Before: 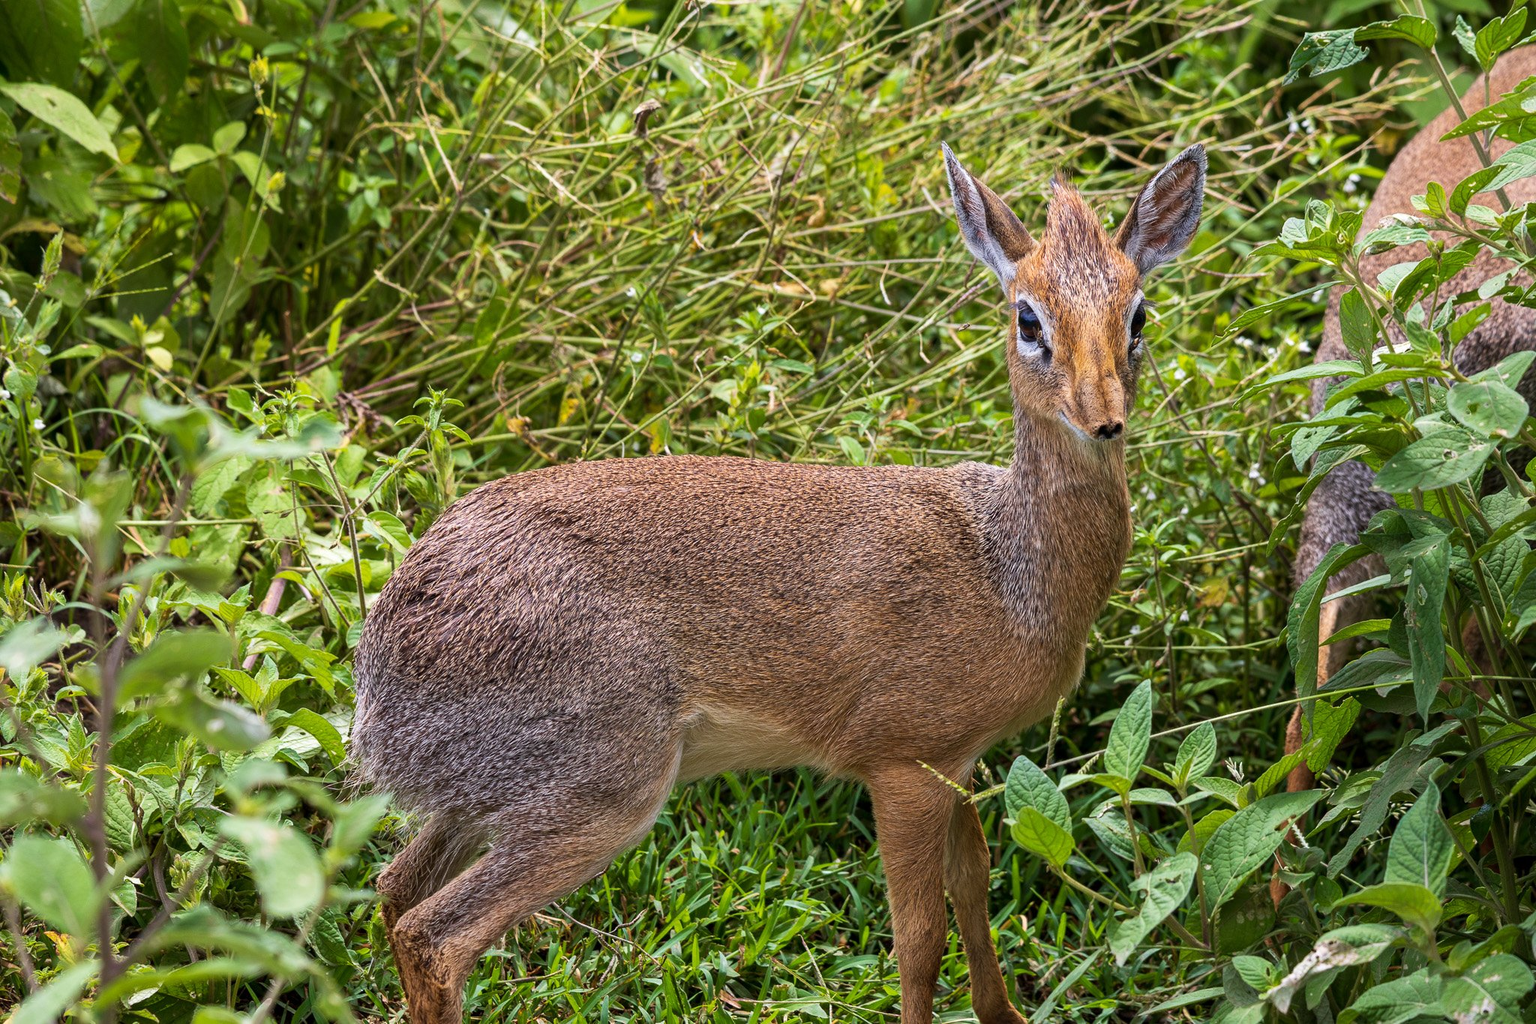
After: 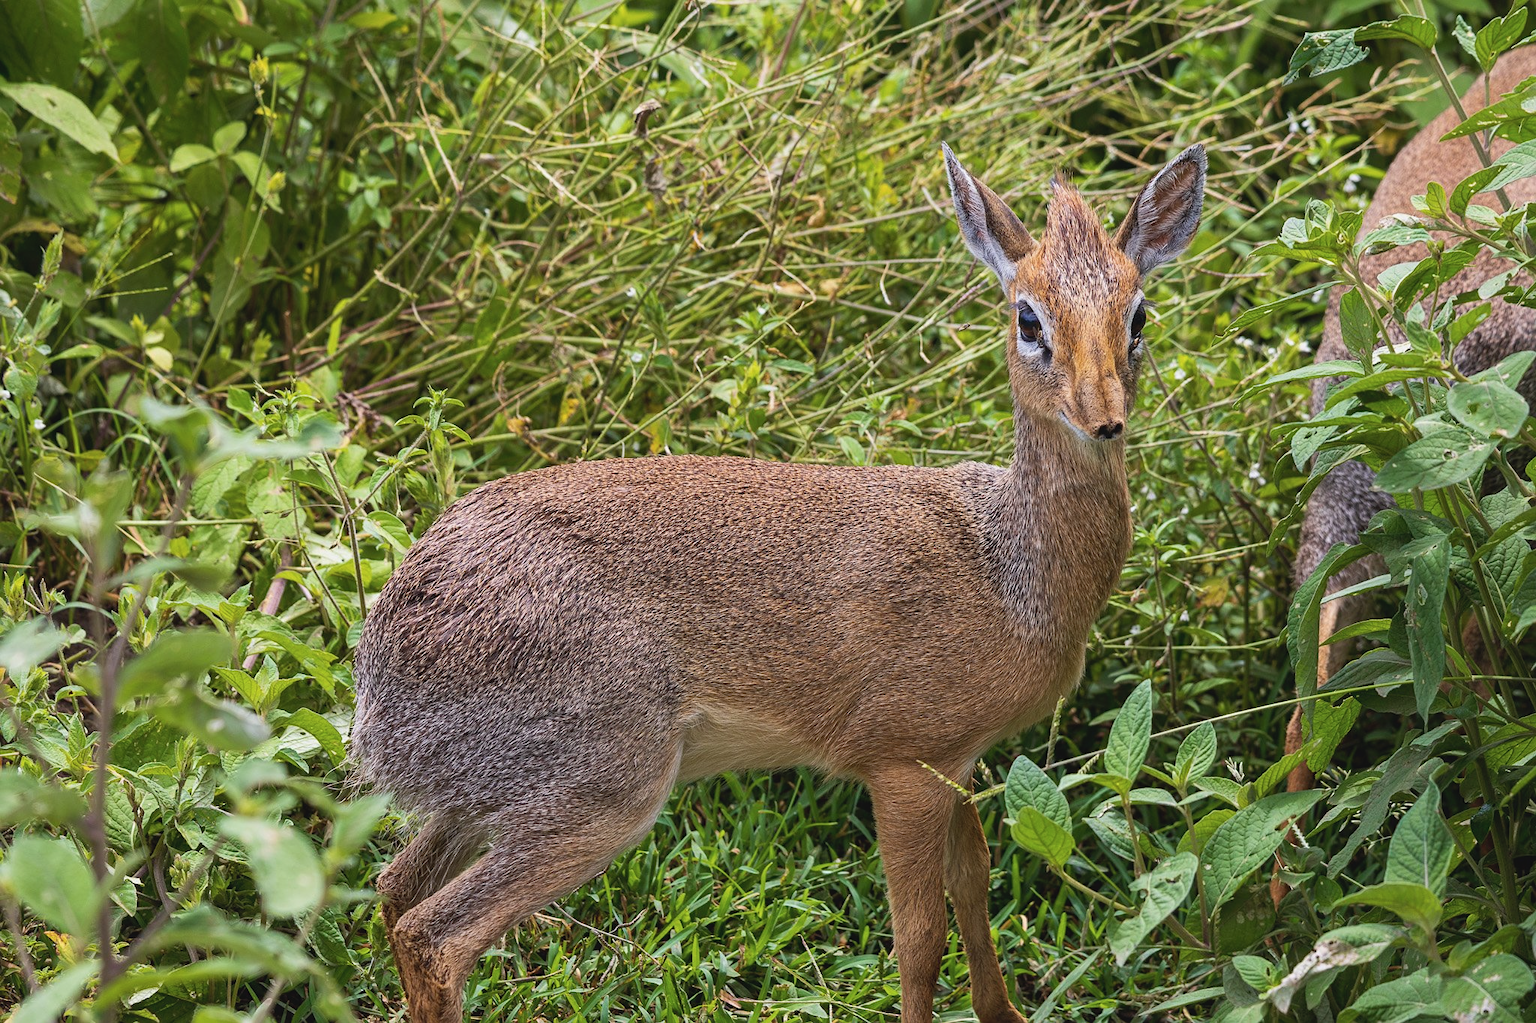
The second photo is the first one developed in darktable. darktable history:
contrast brightness saturation: contrast -0.1, saturation -0.1
sharpen: amount 0.2
